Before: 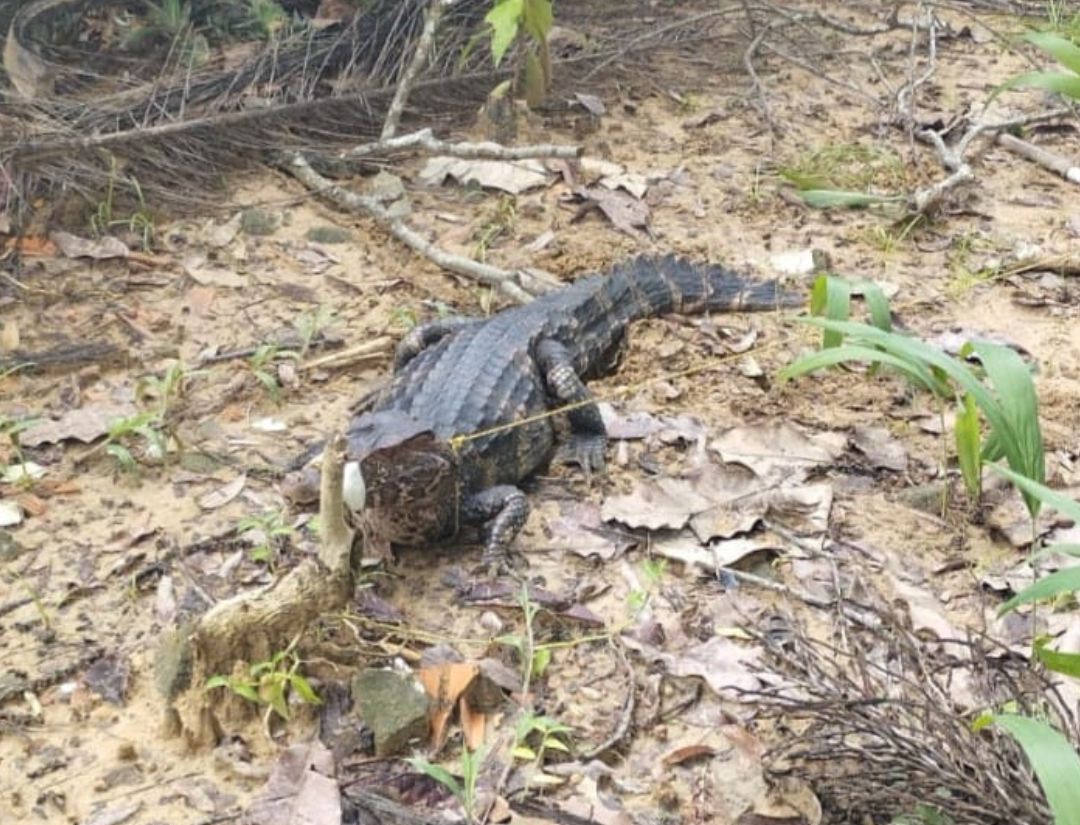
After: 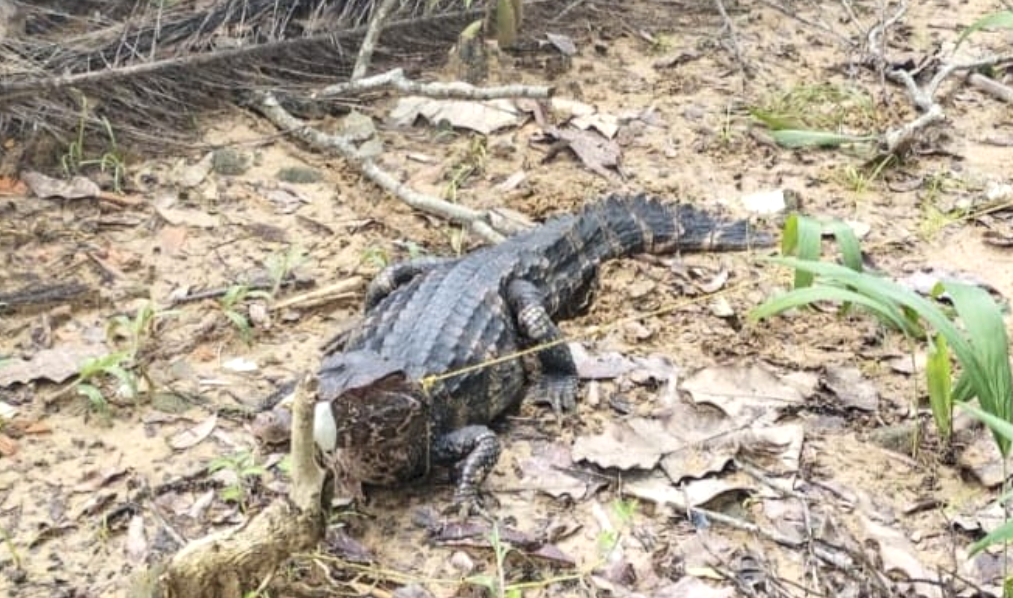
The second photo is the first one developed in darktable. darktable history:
local contrast: on, module defaults
contrast brightness saturation: contrast 0.15, brightness 0.05
crop: left 2.737%, top 7.287%, right 3.421%, bottom 20.179%
